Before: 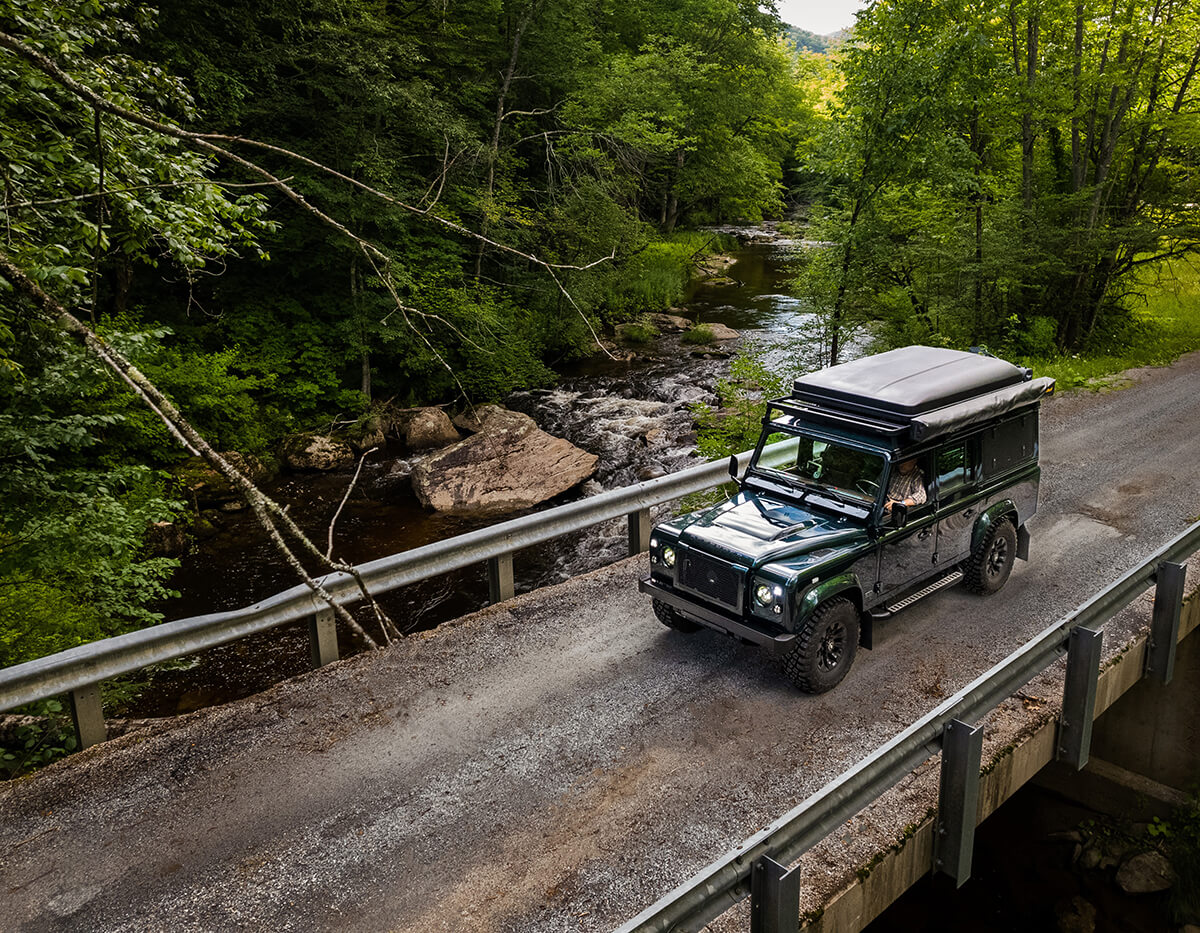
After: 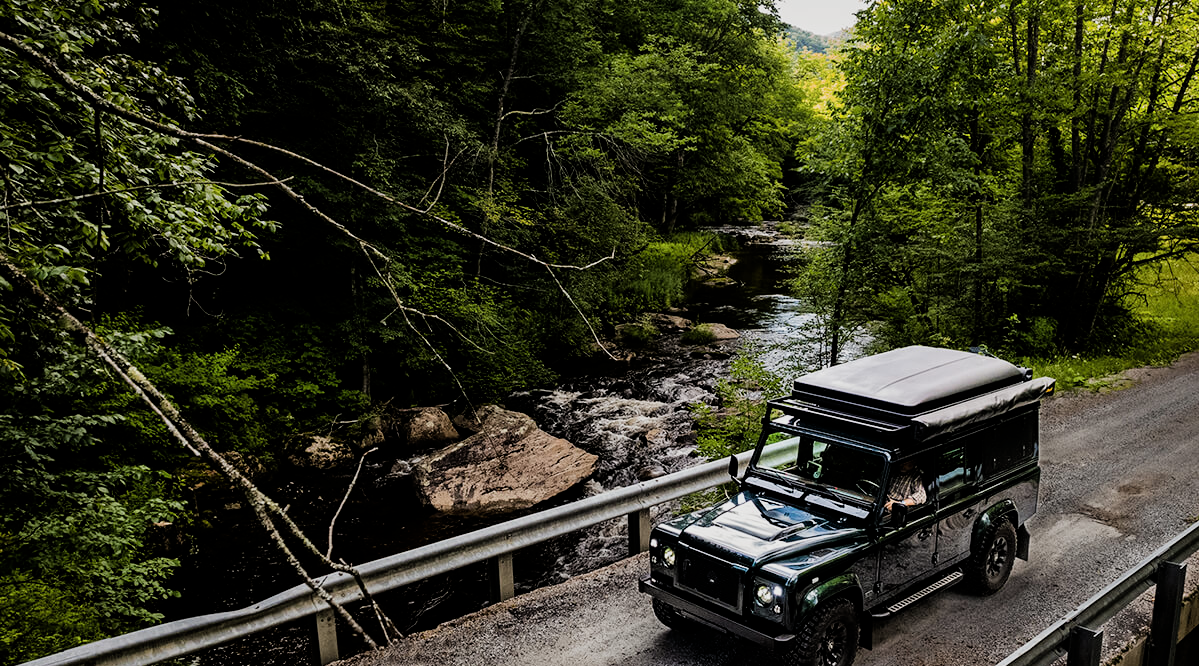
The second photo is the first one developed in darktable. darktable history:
filmic rgb: black relative exposure -5.1 EV, white relative exposure 3.56 EV, hardness 3.19, contrast 1.3, highlights saturation mix -49.96%
crop: right 0.001%, bottom 28.615%
